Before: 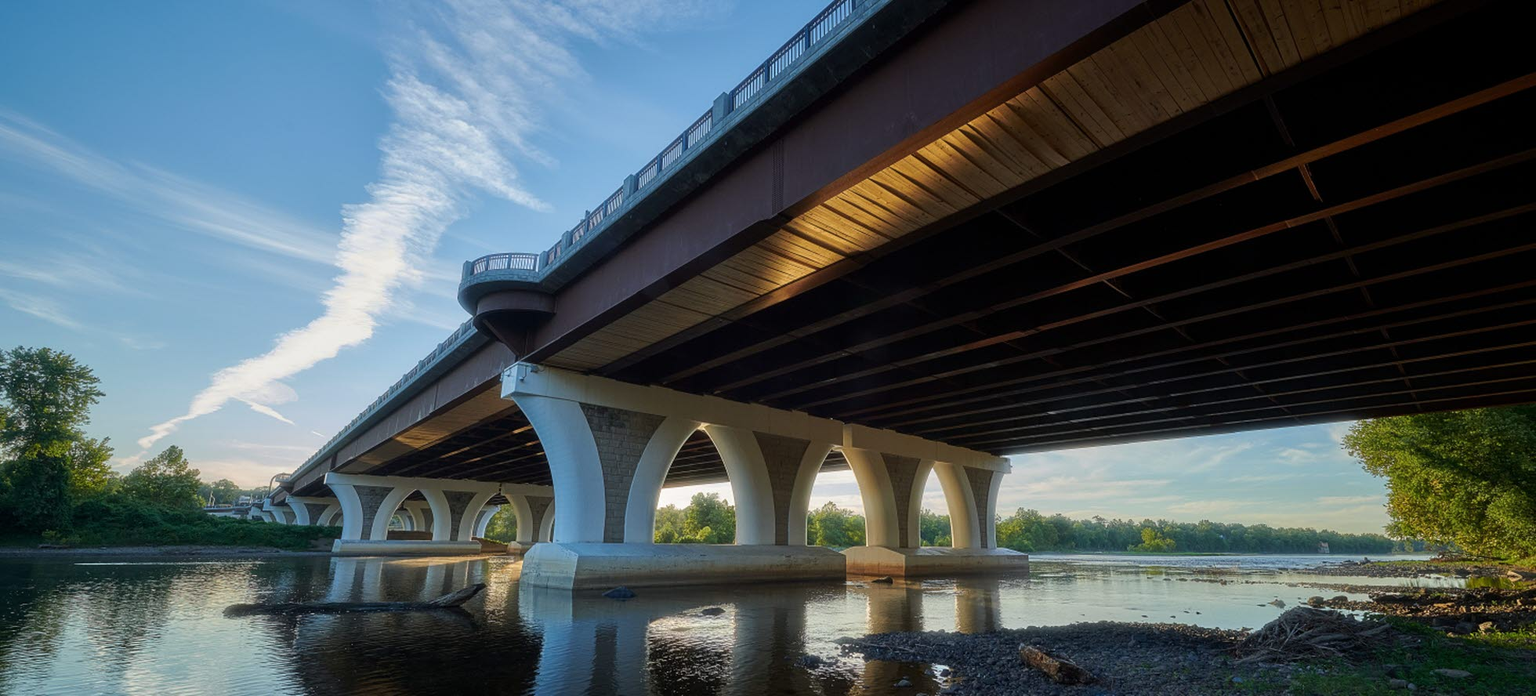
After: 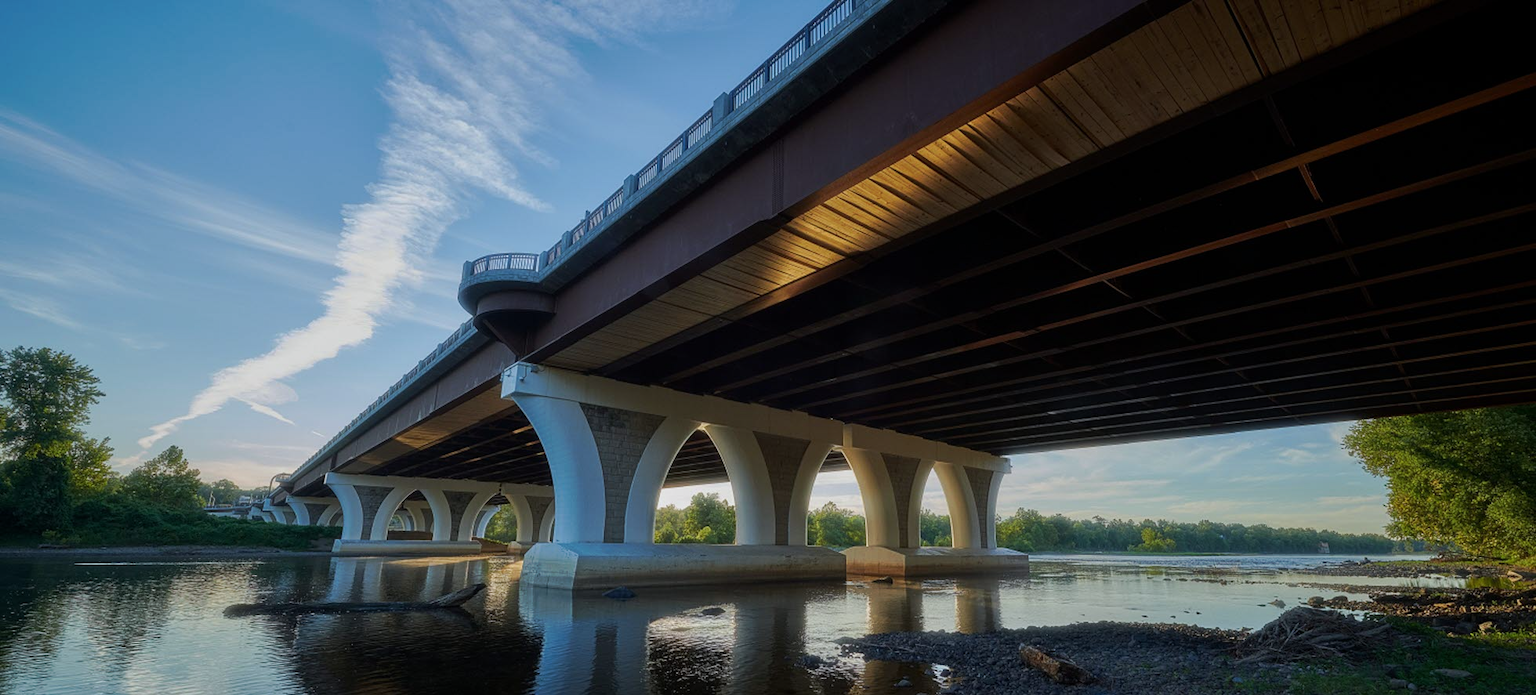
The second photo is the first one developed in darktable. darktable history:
exposure: exposure -0.293 EV, compensate highlight preservation false
white balance: red 0.988, blue 1.017
tone curve: curves: ch0 [(0, 0) (0.003, 0.003) (0.011, 0.011) (0.025, 0.024) (0.044, 0.043) (0.069, 0.068) (0.1, 0.097) (0.136, 0.132) (0.177, 0.173) (0.224, 0.219) (0.277, 0.27) (0.335, 0.327) (0.399, 0.389) (0.468, 0.457) (0.543, 0.549) (0.623, 0.628) (0.709, 0.713) (0.801, 0.803) (0.898, 0.899) (1, 1)], preserve colors none
